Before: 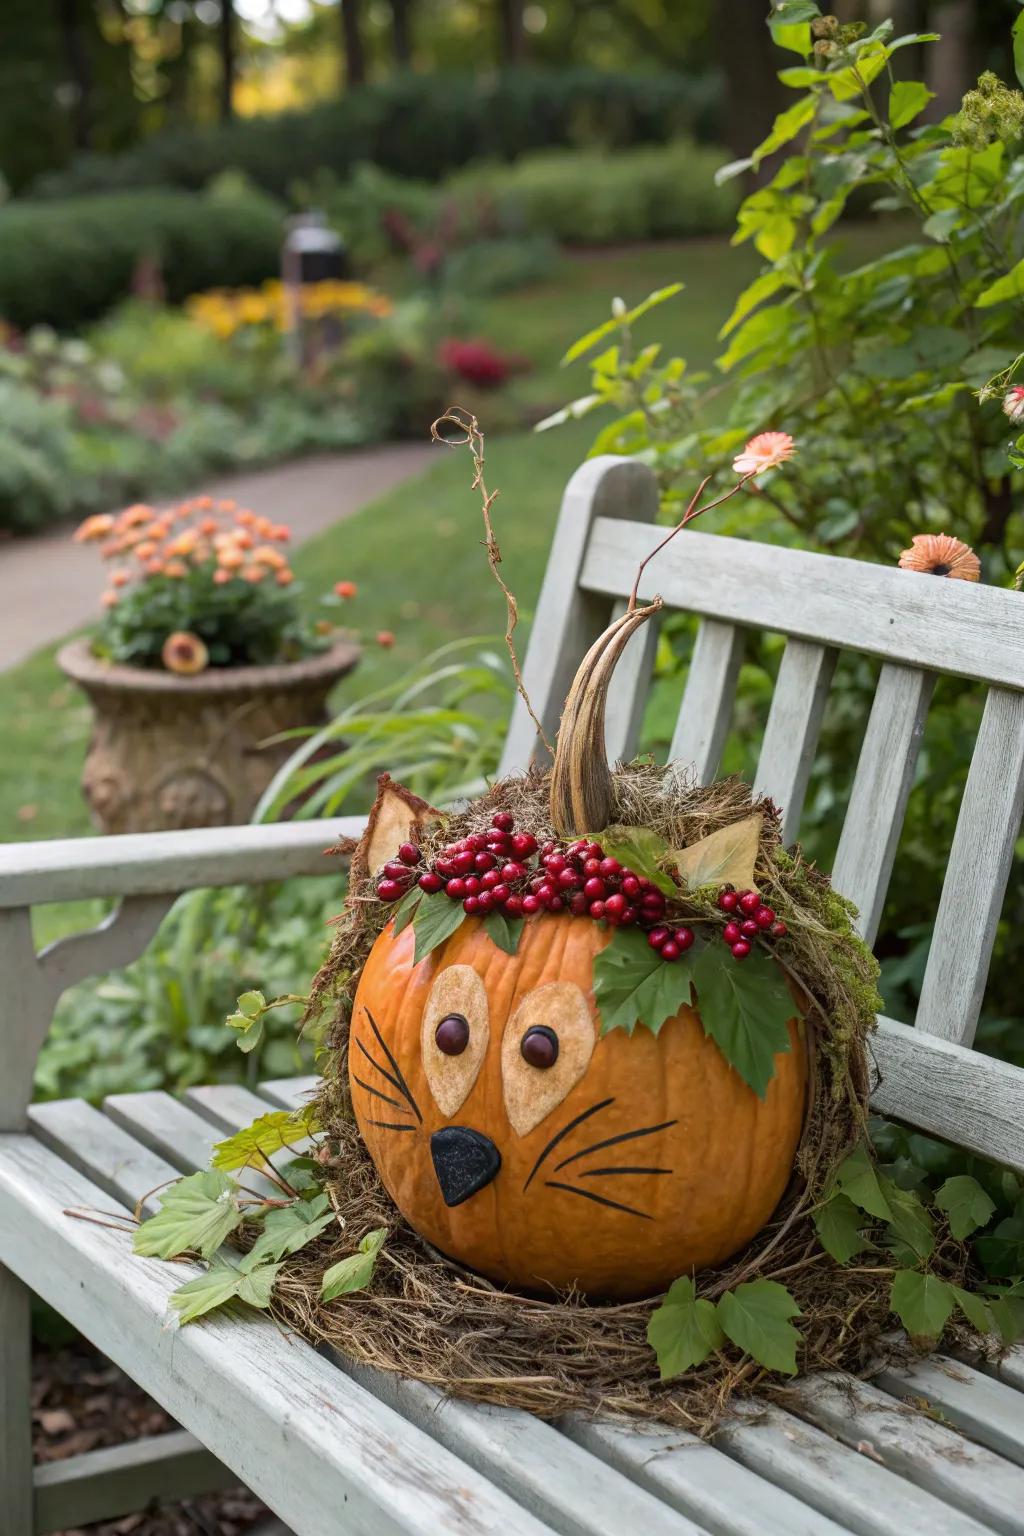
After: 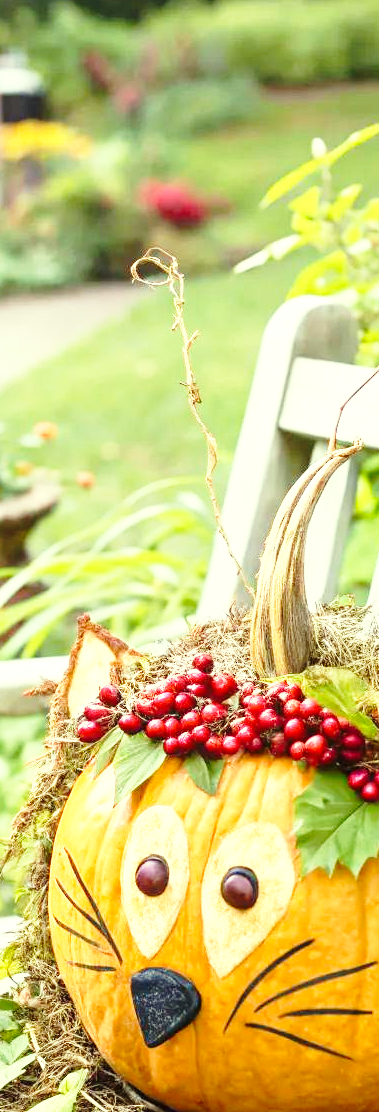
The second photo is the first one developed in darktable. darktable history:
exposure: black level correction 0, exposure 1.285 EV, compensate highlight preservation false
base curve: curves: ch0 [(0, 0) (0.028, 0.03) (0.121, 0.232) (0.46, 0.748) (0.859, 0.968) (1, 1)], preserve colors none
color correction: highlights a* -5.86, highlights b* 10.73
crop and rotate: left 29.378%, top 10.364%, right 33.578%, bottom 17.192%
